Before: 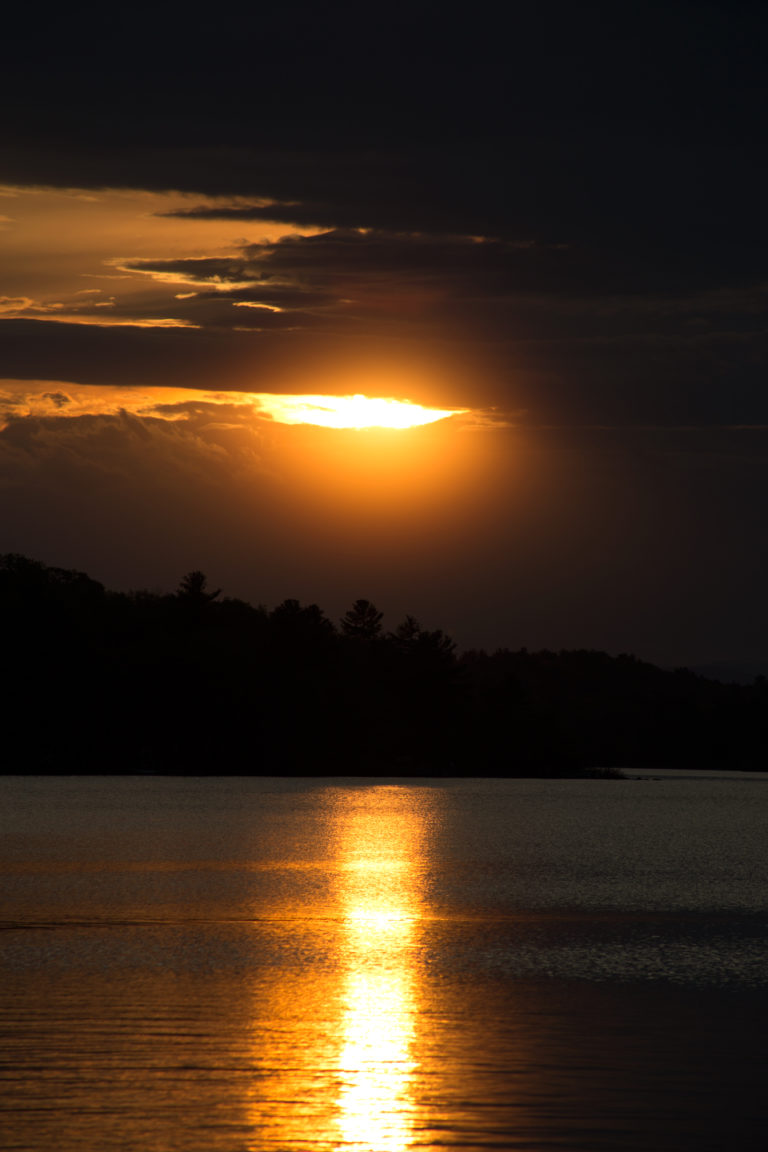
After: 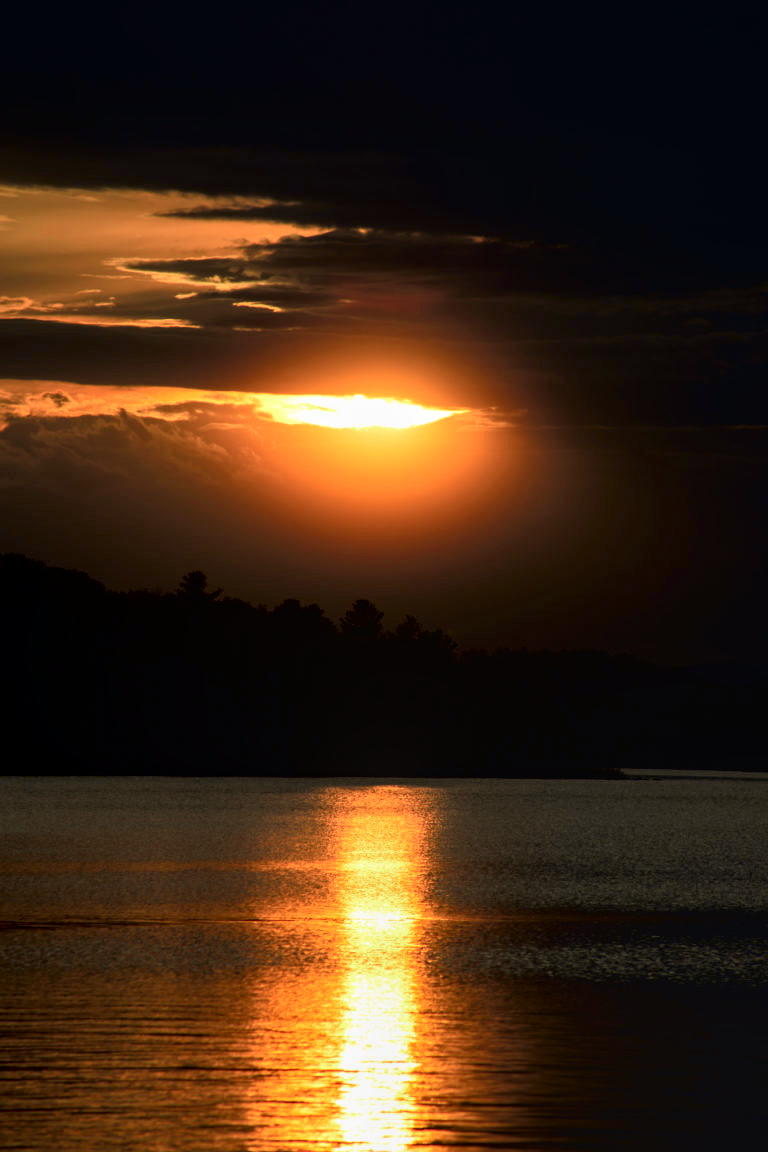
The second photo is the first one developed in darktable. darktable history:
tone curve: curves: ch0 [(0, 0.013) (0.054, 0.018) (0.205, 0.191) (0.289, 0.292) (0.39, 0.424) (0.493, 0.551) (0.666, 0.743) (0.795, 0.841) (1, 0.998)]; ch1 [(0, 0) (0.385, 0.343) (0.439, 0.415) (0.494, 0.495) (0.501, 0.501) (0.51, 0.509) (0.548, 0.554) (0.586, 0.614) (0.66, 0.706) (0.783, 0.804) (1, 1)]; ch2 [(0, 0) (0.304, 0.31) (0.403, 0.399) (0.441, 0.428) (0.47, 0.469) (0.498, 0.496) (0.524, 0.538) (0.566, 0.579) (0.633, 0.665) (0.7, 0.711) (1, 1)], color space Lab, independent channels, preserve colors none
local contrast: on, module defaults
